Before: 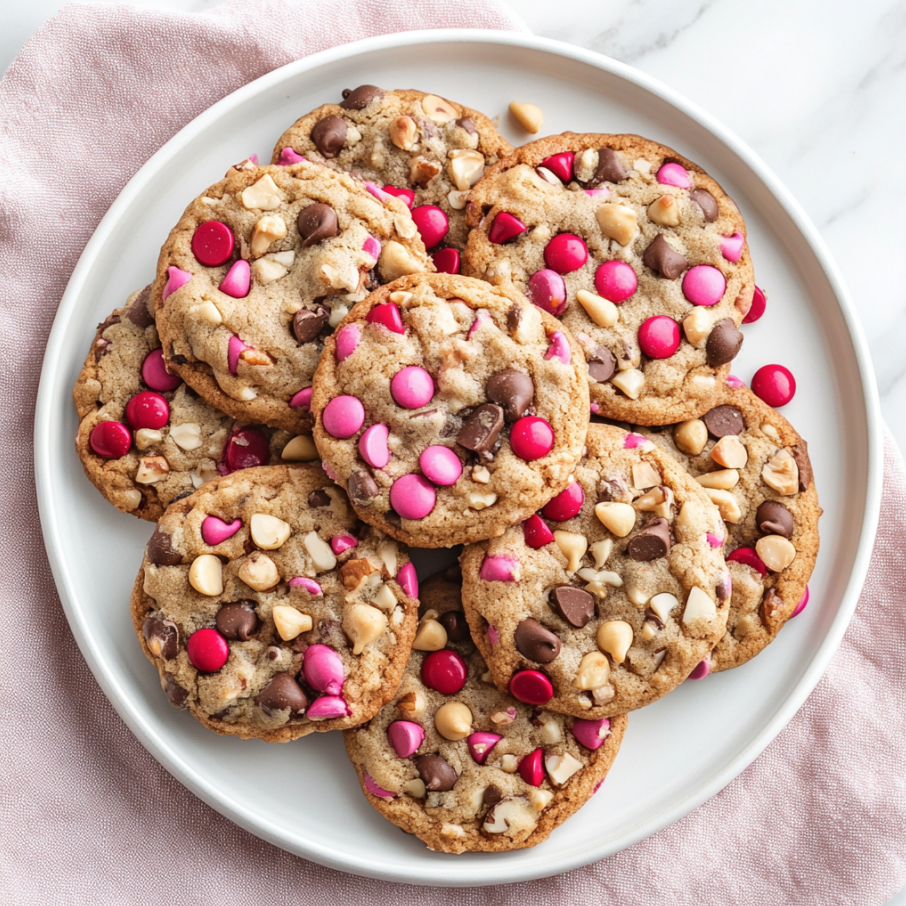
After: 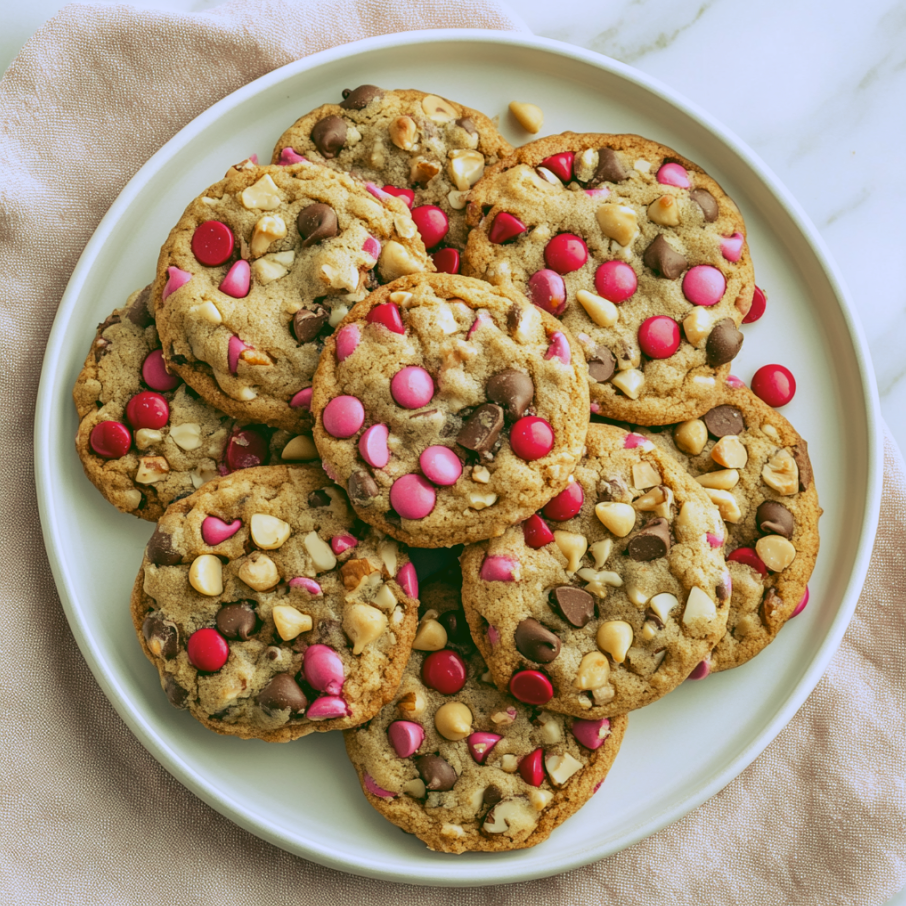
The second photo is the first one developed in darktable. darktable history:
rgb curve: curves: ch0 [(0.123, 0.061) (0.995, 0.887)]; ch1 [(0.06, 0.116) (1, 0.906)]; ch2 [(0, 0) (0.824, 0.69) (1, 1)], mode RGB, independent channels, compensate middle gray true
